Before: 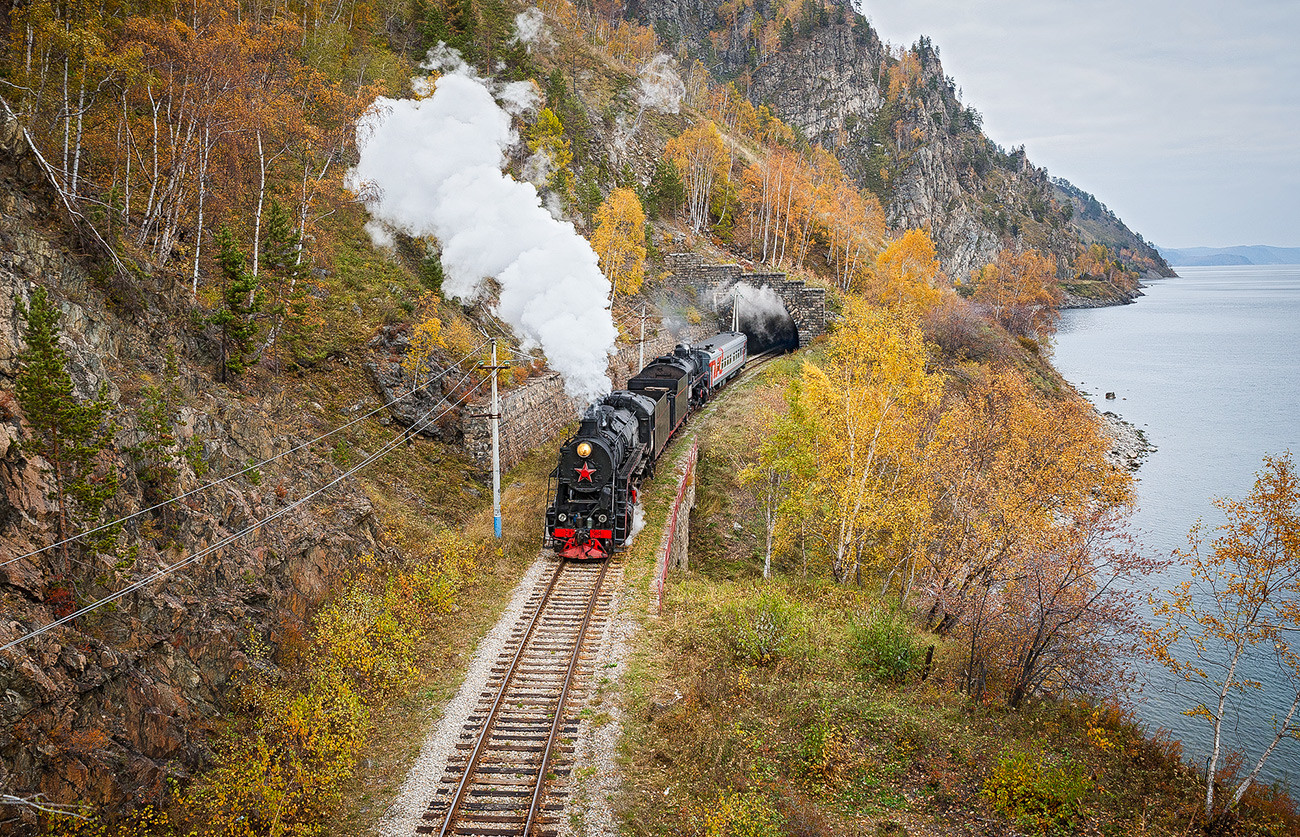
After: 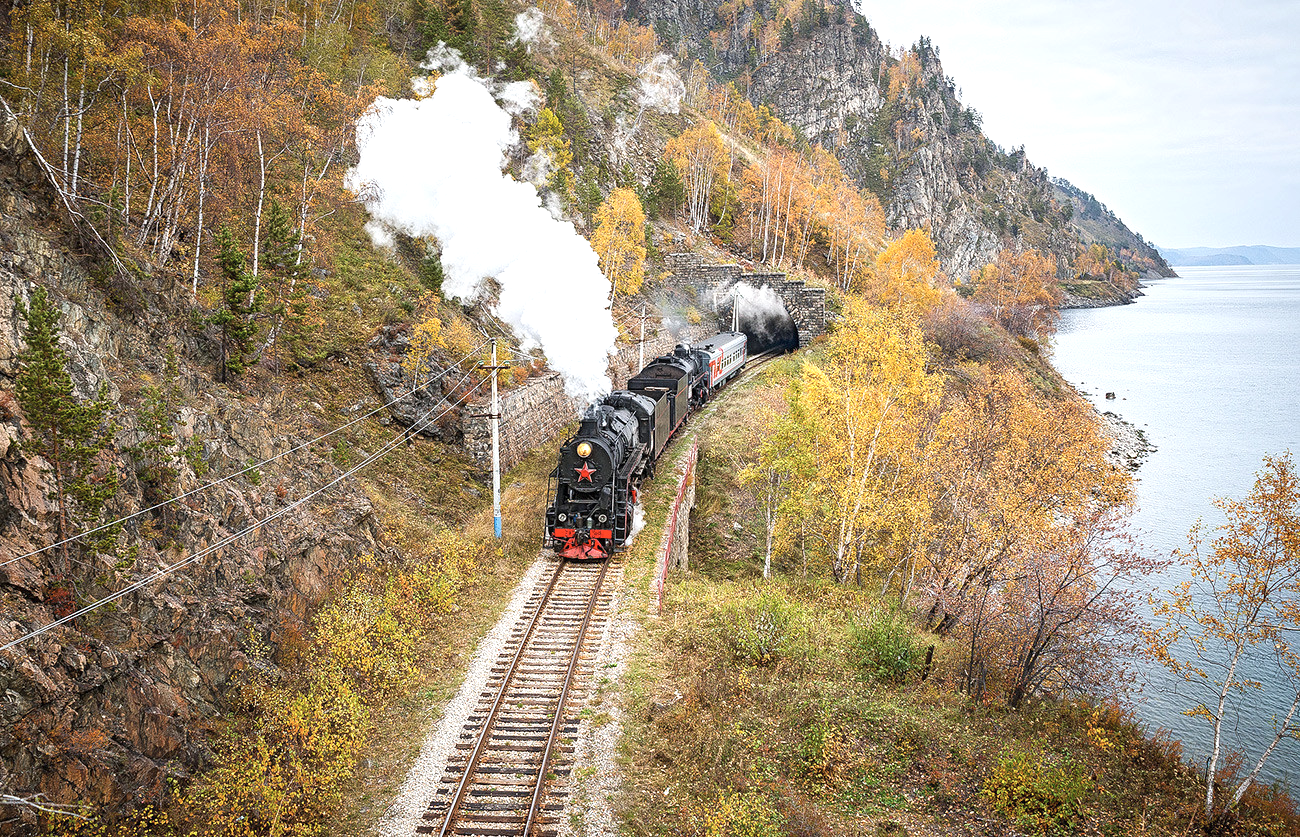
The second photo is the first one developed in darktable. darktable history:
exposure: exposure 0.568 EV, compensate highlight preservation false
contrast brightness saturation: saturation -0.172
